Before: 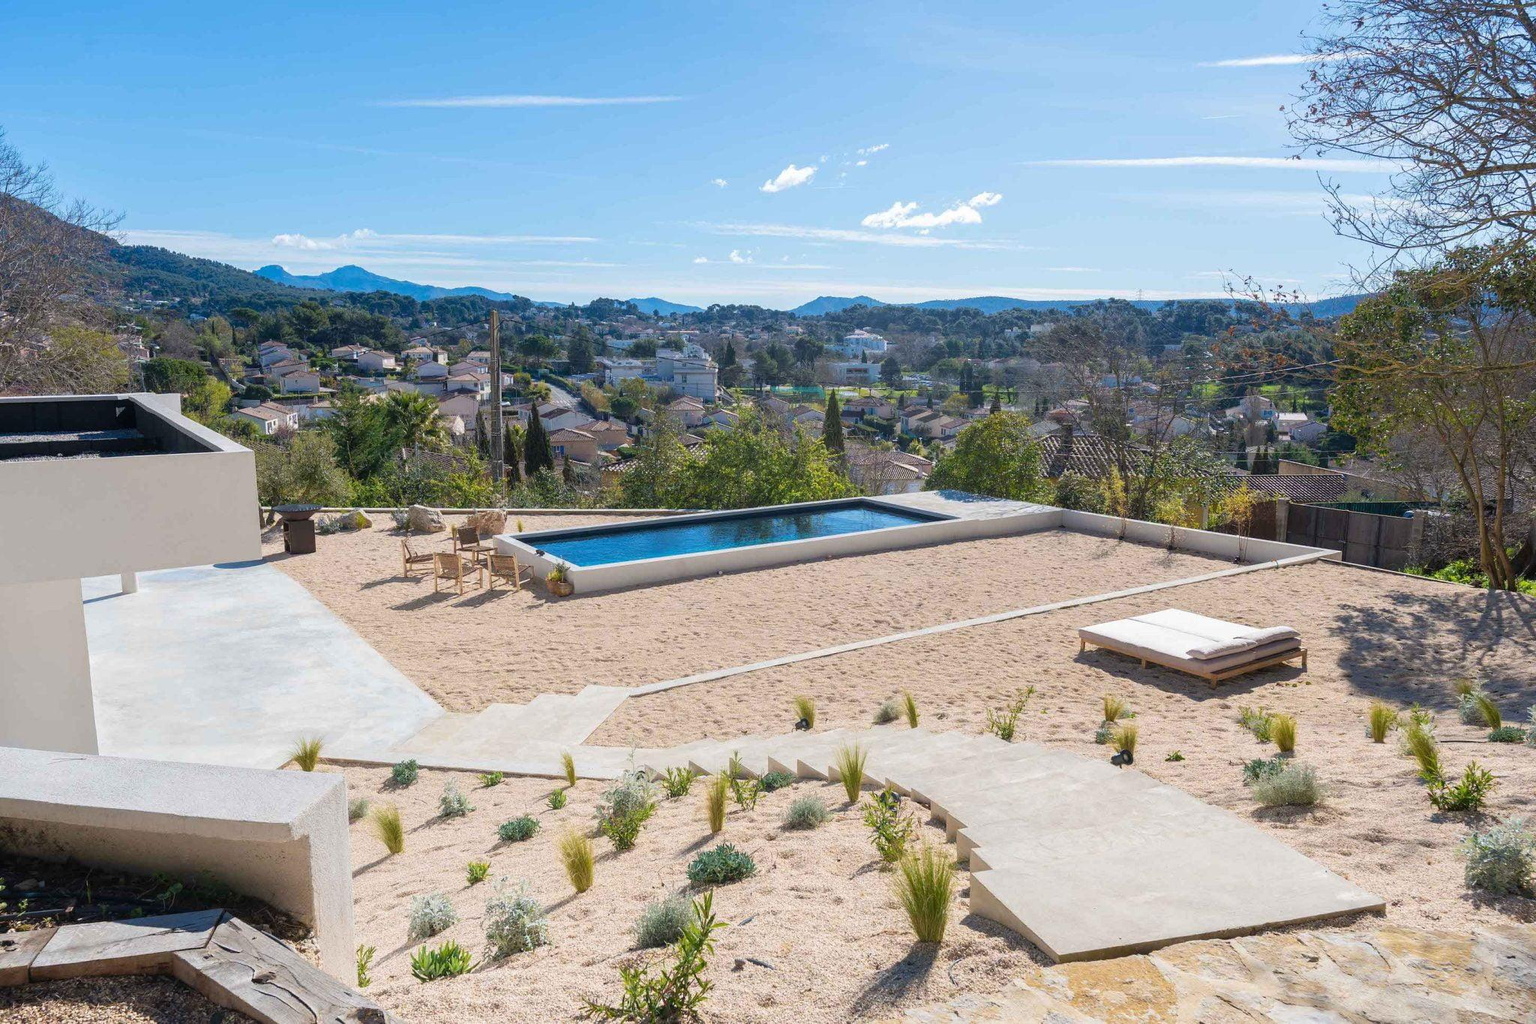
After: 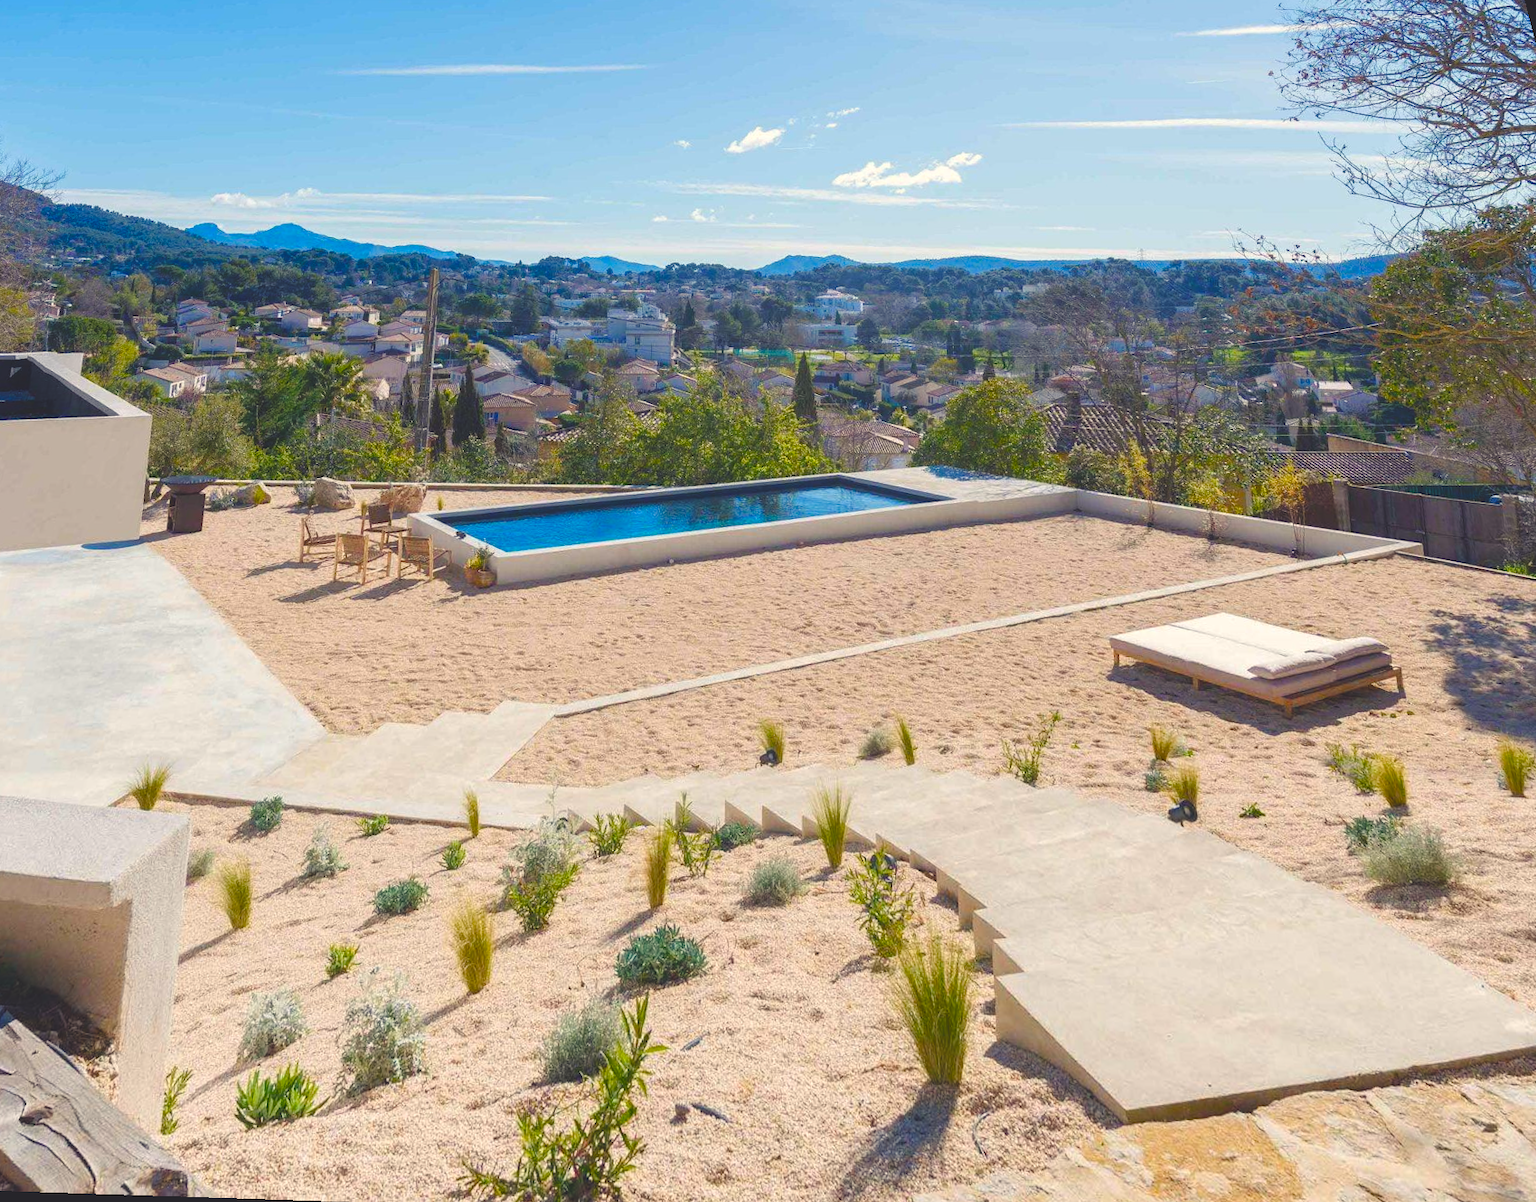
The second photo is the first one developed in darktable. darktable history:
rotate and perspective: rotation 0.72°, lens shift (vertical) -0.352, lens shift (horizontal) -0.051, crop left 0.152, crop right 0.859, crop top 0.019, crop bottom 0.964
color balance rgb: shadows lift › chroma 3%, shadows lift › hue 280.8°, power › hue 330°, highlights gain › chroma 3%, highlights gain › hue 75.6°, global offset › luminance 2%, perceptual saturation grading › global saturation 20%, perceptual saturation grading › highlights -25%, perceptual saturation grading › shadows 50%, global vibrance 20.33%
